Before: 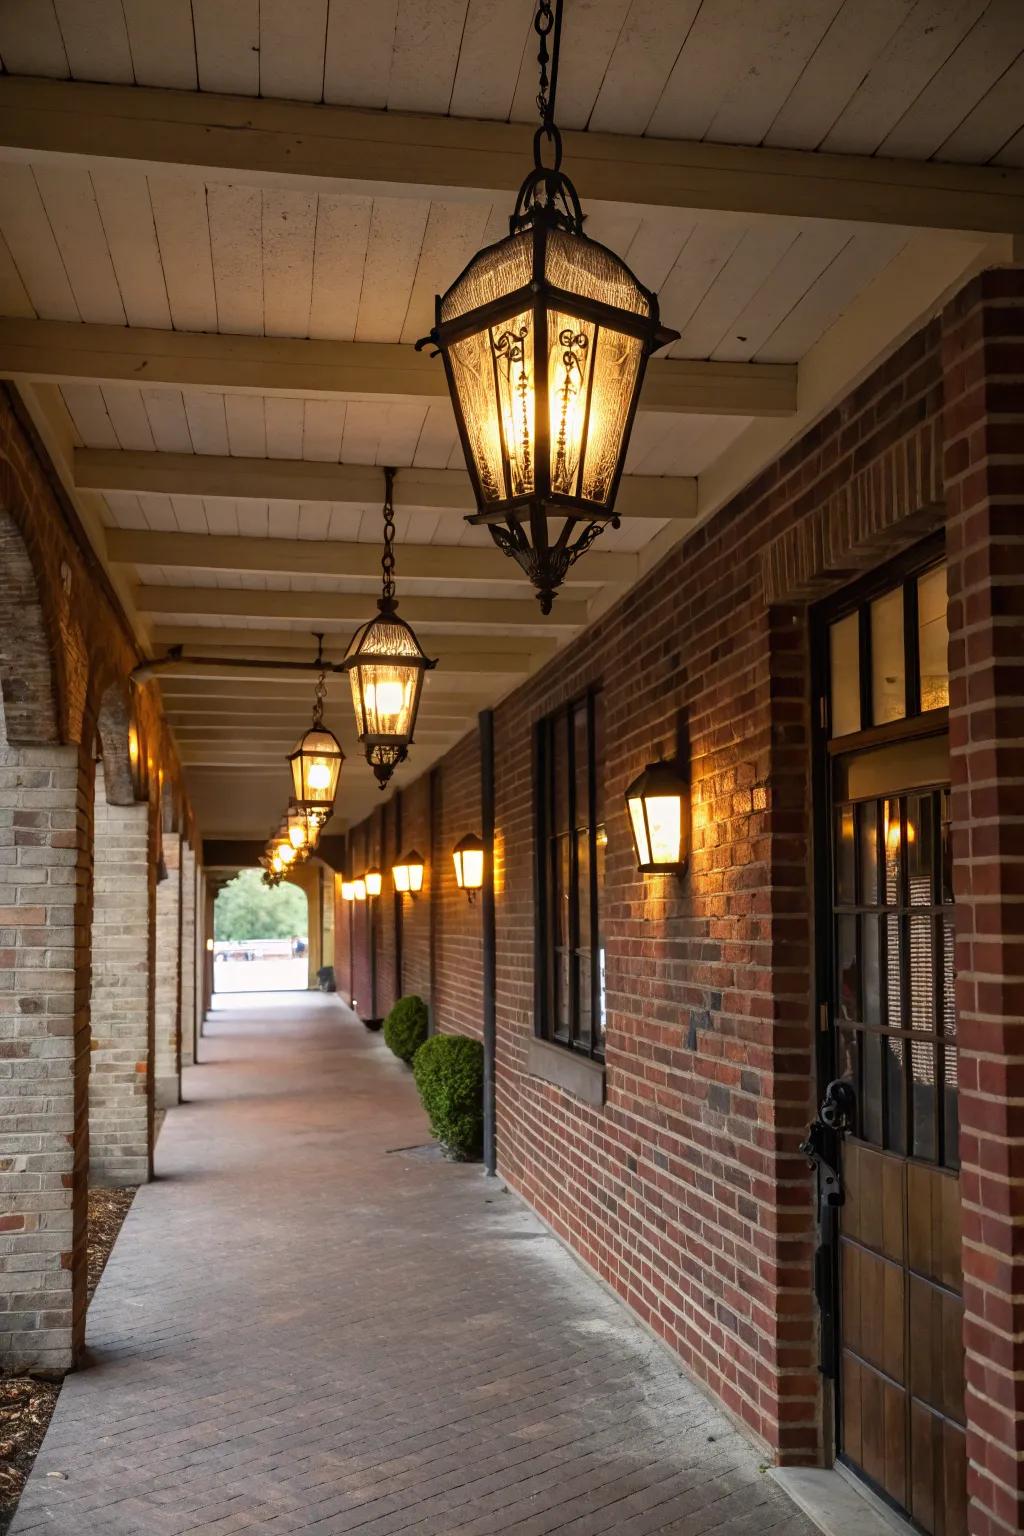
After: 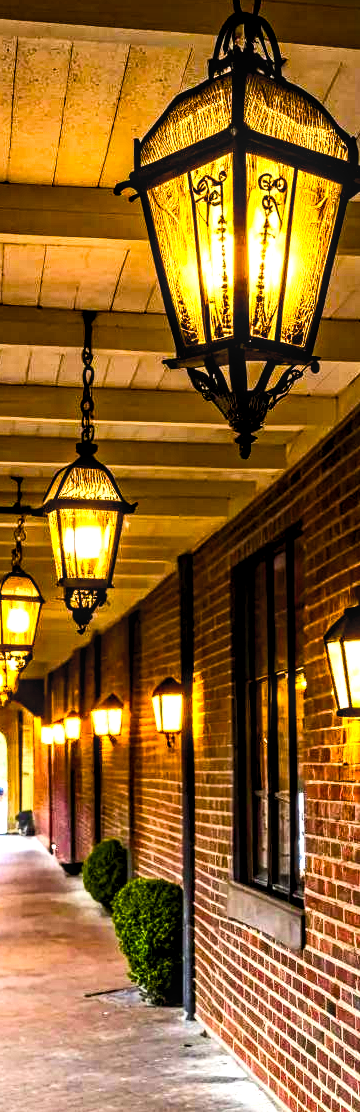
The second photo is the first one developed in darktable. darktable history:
local contrast: on, module defaults
crop and rotate: left 29.476%, top 10.214%, right 35.32%, bottom 17.333%
contrast equalizer: octaves 7, y [[0.502, 0.517, 0.543, 0.576, 0.611, 0.631], [0.5 ×6], [0.5 ×6], [0 ×6], [0 ×6]]
tone equalizer: -8 EV -0.417 EV, -7 EV -0.389 EV, -6 EV -0.333 EV, -5 EV -0.222 EV, -3 EV 0.222 EV, -2 EV 0.333 EV, -1 EV 0.389 EV, +0 EV 0.417 EV, edges refinement/feathering 500, mask exposure compensation -1.57 EV, preserve details no
contrast brightness saturation: contrast 0.2, brightness 0.16, saturation 0.22
color balance rgb: global offset › luminance -0.37%, perceptual saturation grading › highlights -17.77%, perceptual saturation grading › mid-tones 33.1%, perceptual saturation grading › shadows 50.52%, perceptual brilliance grading › highlights 20%, perceptual brilliance grading › mid-tones 20%, perceptual brilliance grading › shadows -20%, global vibrance 50%
